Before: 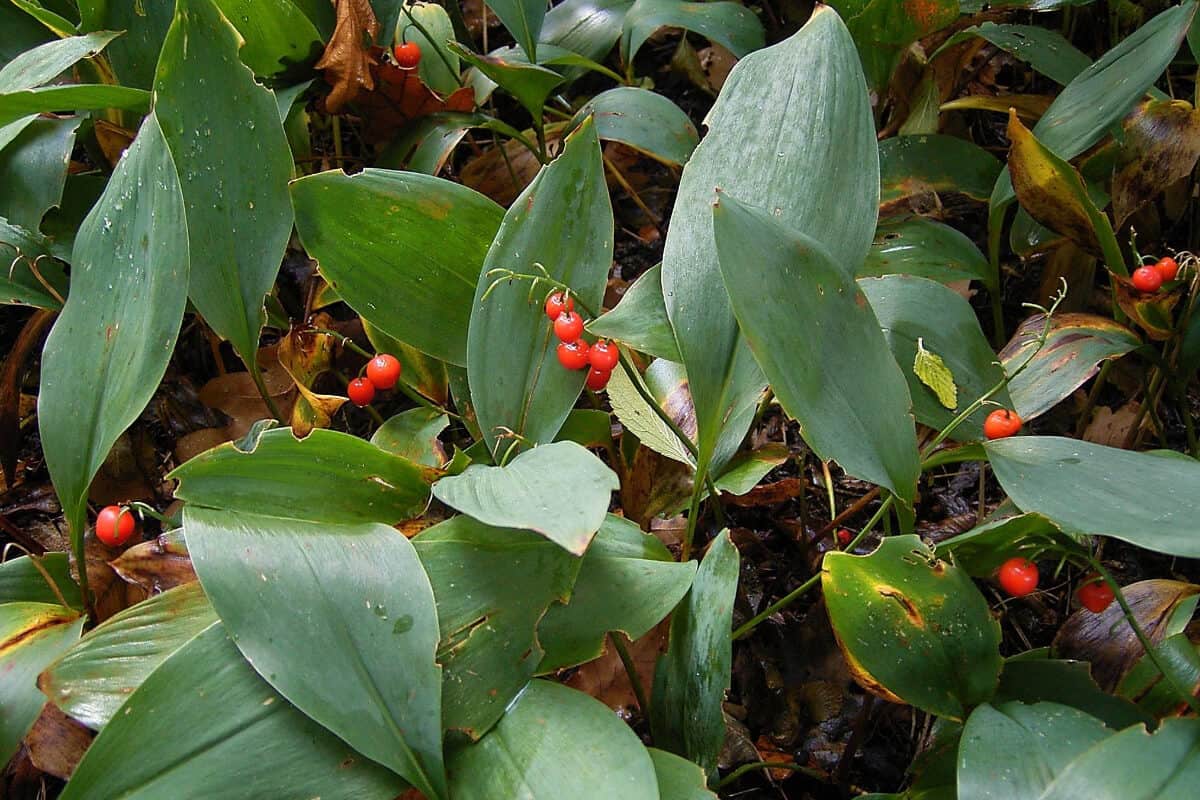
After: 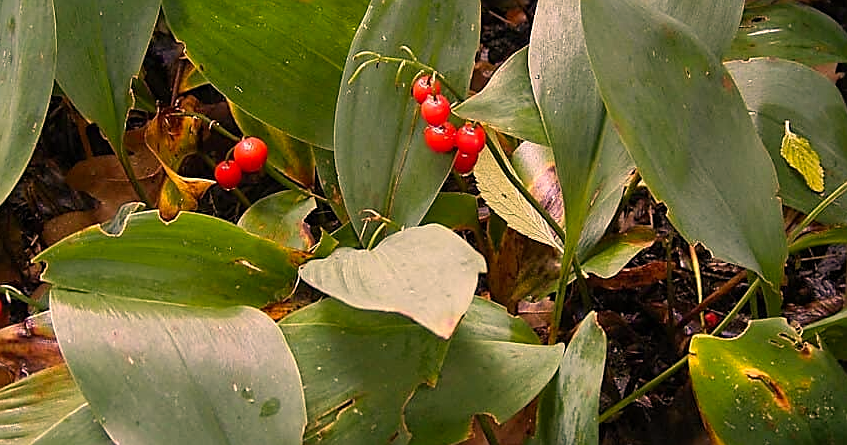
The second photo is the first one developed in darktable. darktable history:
sharpen: on, module defaults
exposure: compensate exposure bias true, compensate highlight preservation false
color correction: highlights a* 21.46, highlights b* 19.44
crop: left 11.137%, top 27.129%, right 18.245%, bottom 17.212%
